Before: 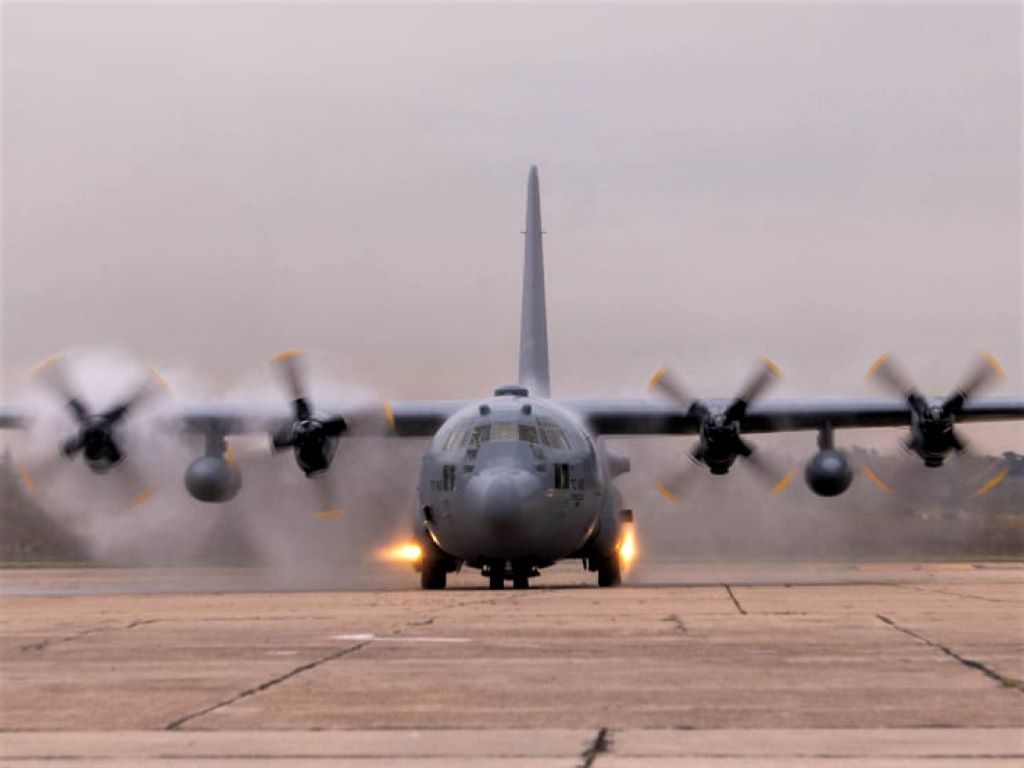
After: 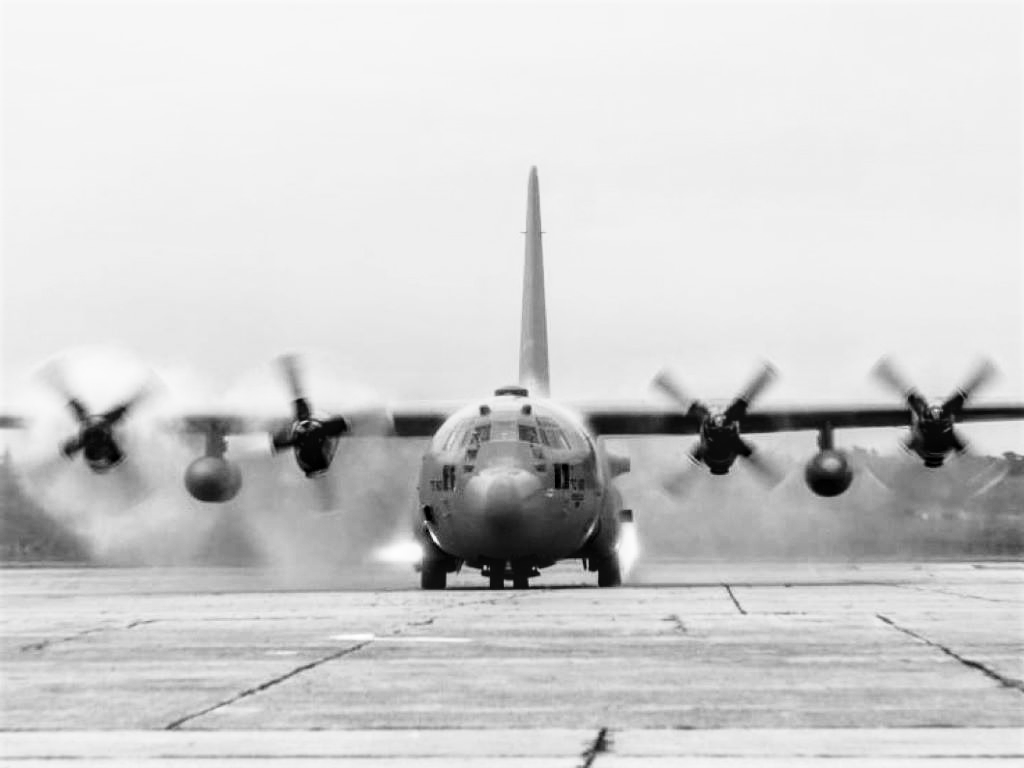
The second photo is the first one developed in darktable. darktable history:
monochrome: a -6.99, b 35.61, size 1.4
local contrast: on, module defaults
base curve: curves: ch0 [(0, 0) (0.026, 0.03) (0.109, 0.232) (0.351, 0.748) (0.669, 0.968) (1, 1)], preserve colors none
